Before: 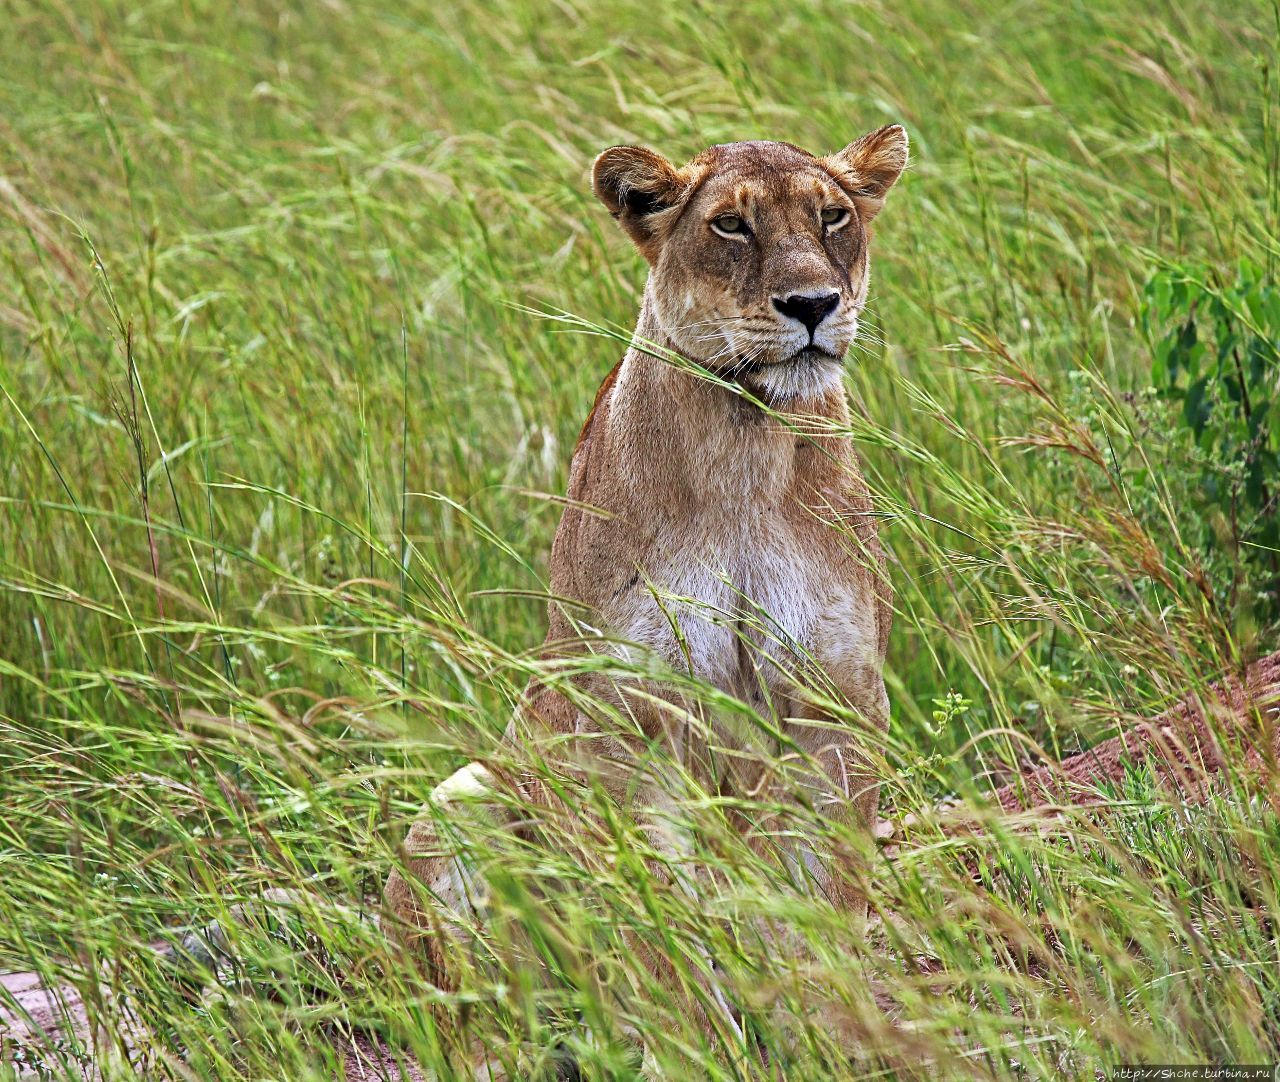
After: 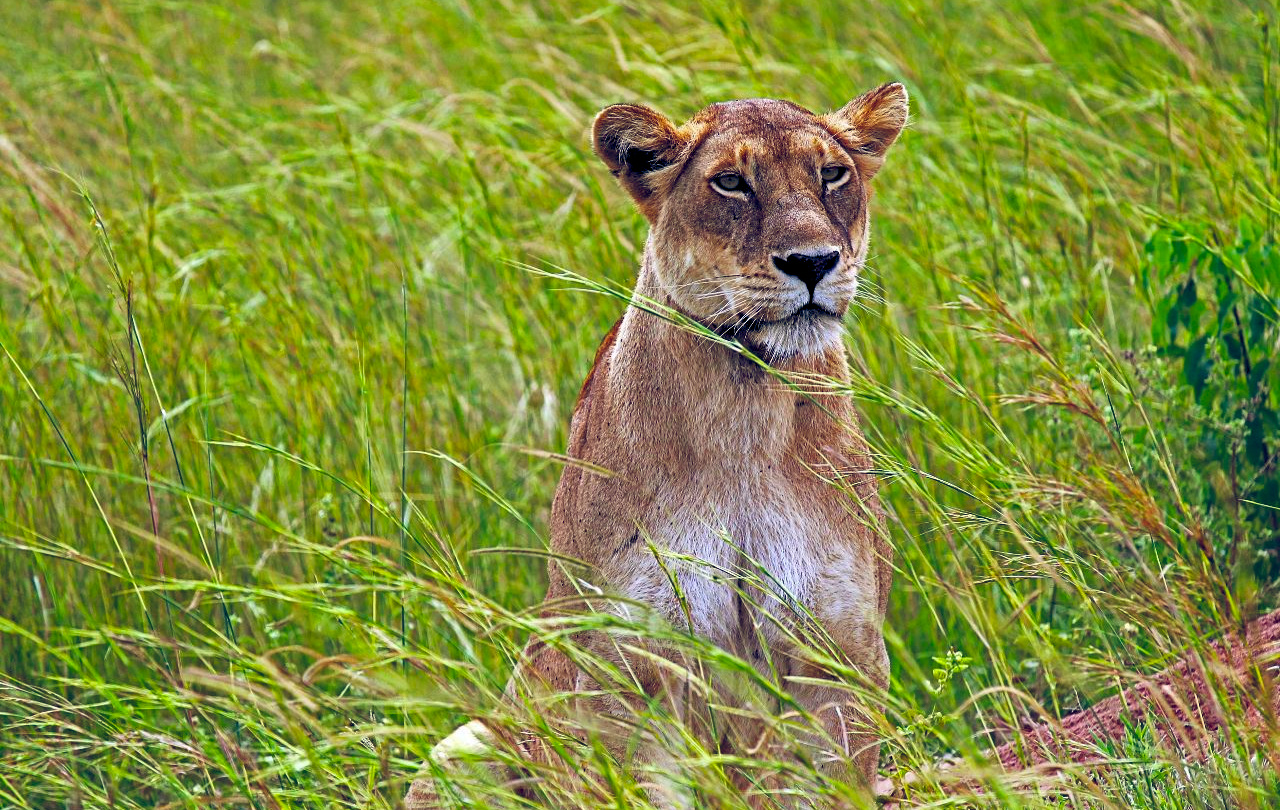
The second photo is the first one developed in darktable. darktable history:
color balance rgb: global offset › luminance -0.272%, global offset › chroma 0.313%, global offset › hue 258.91°, linear chroma grading › global chroma 13.653%, perceptual saturation grading › global saturation 25.244%
crop: top 3.898%, bottom 21.232%
